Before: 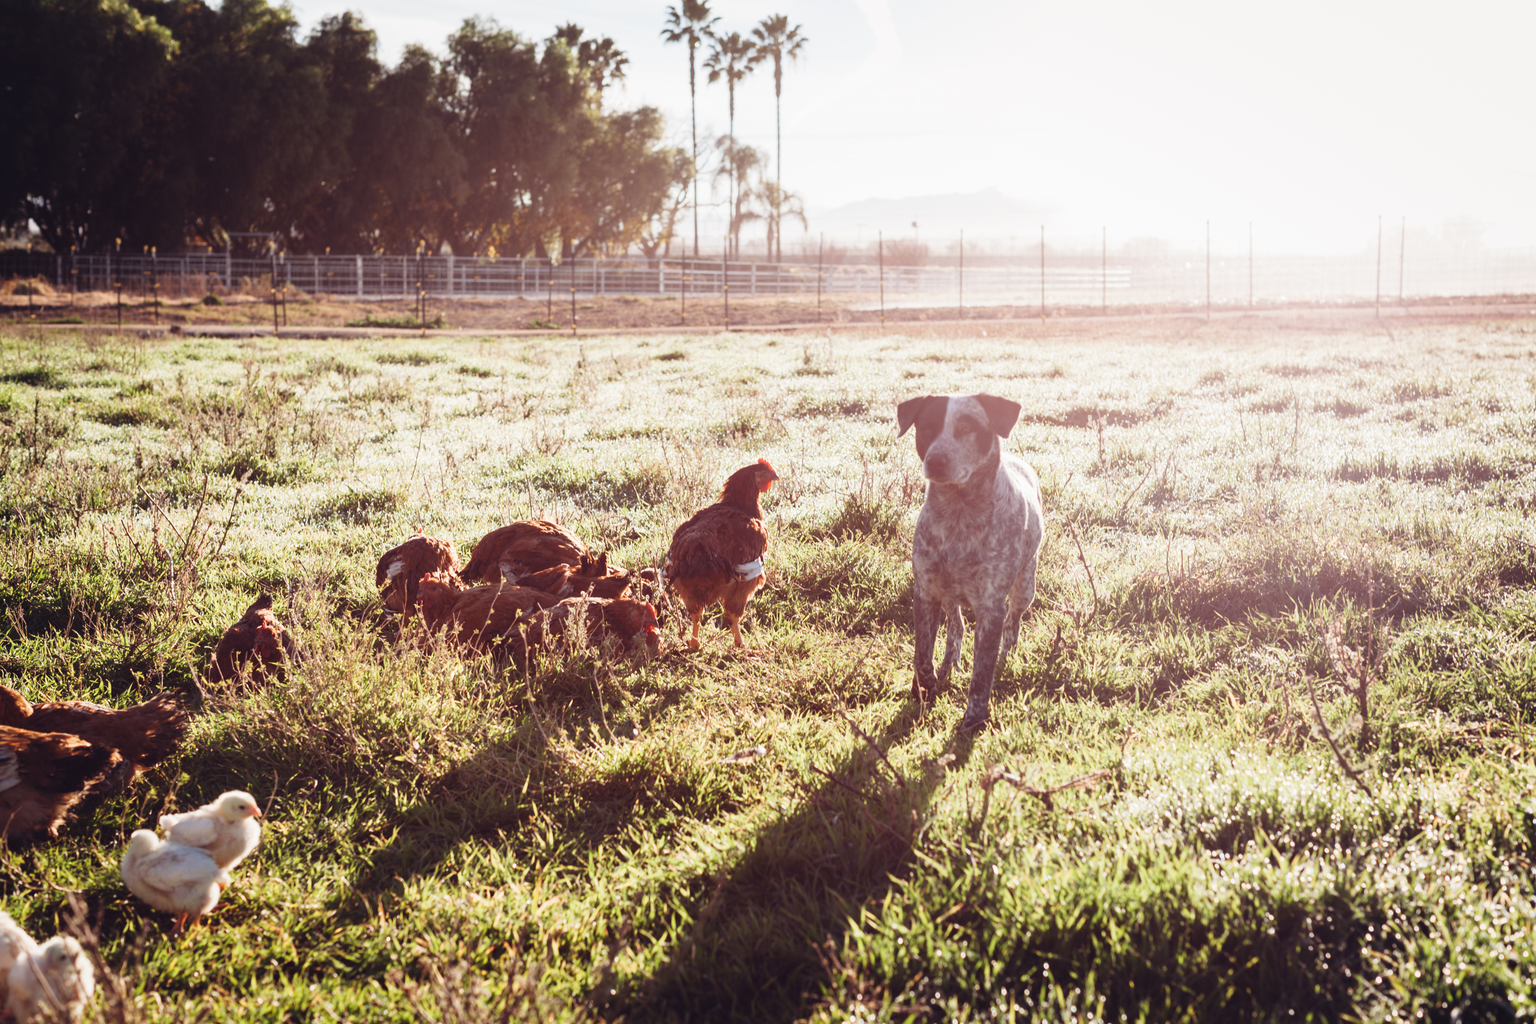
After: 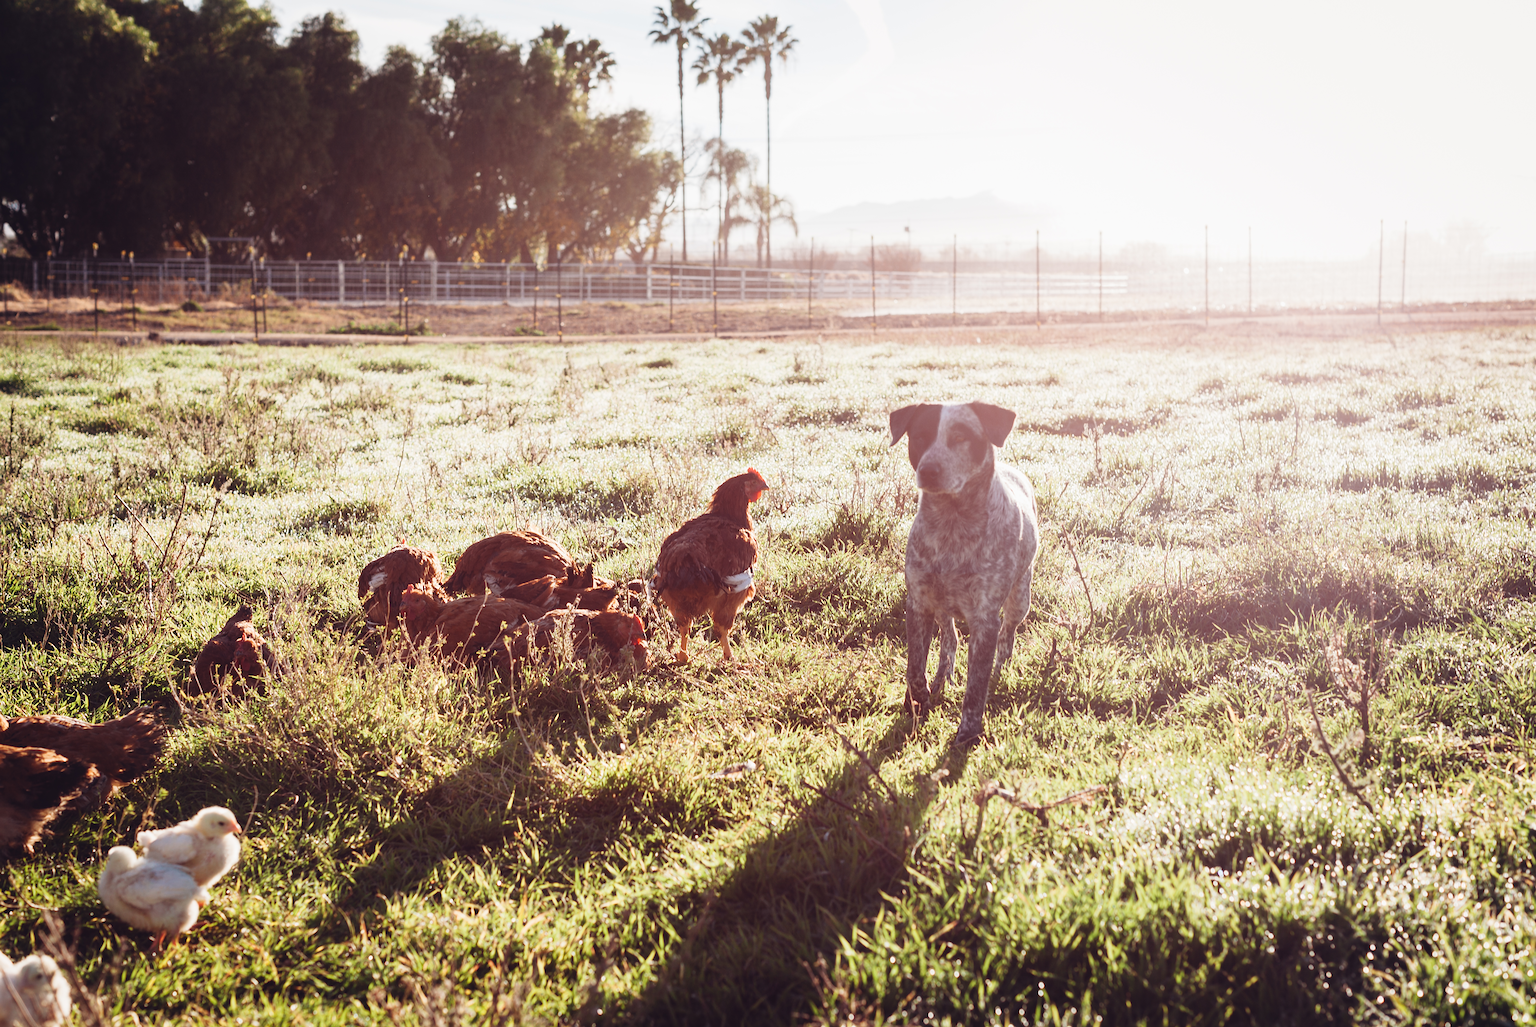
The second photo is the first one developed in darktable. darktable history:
crop: left 1.646%, right 0.275%, bottom 1.627%
sharpen: on, module defaults
